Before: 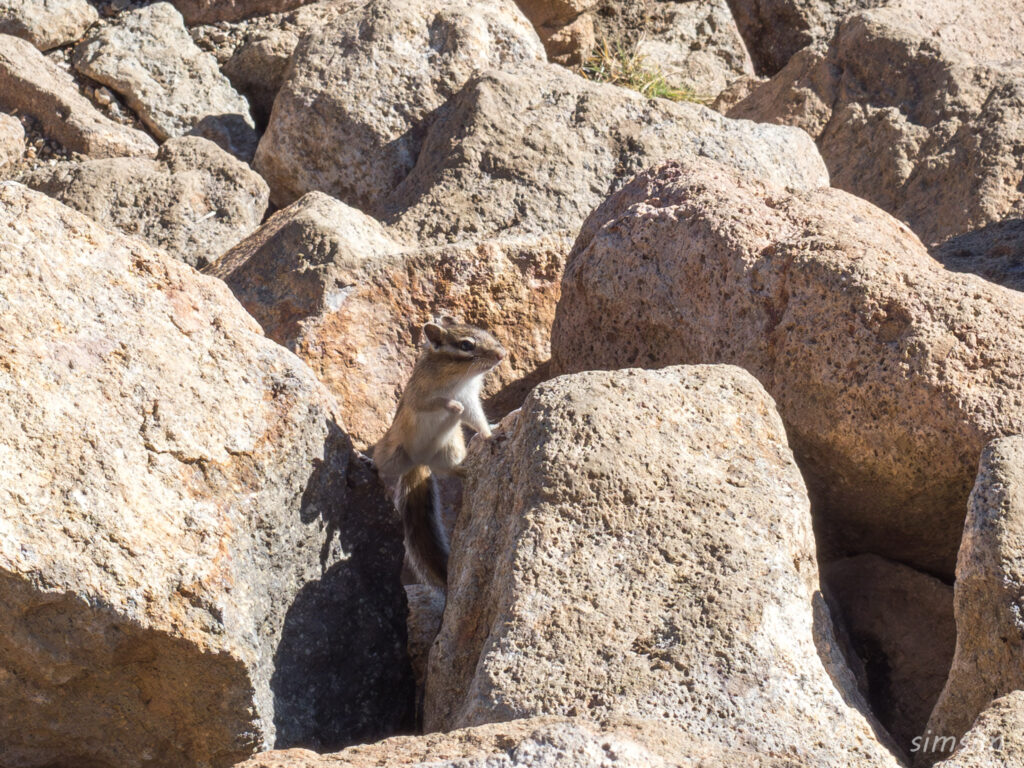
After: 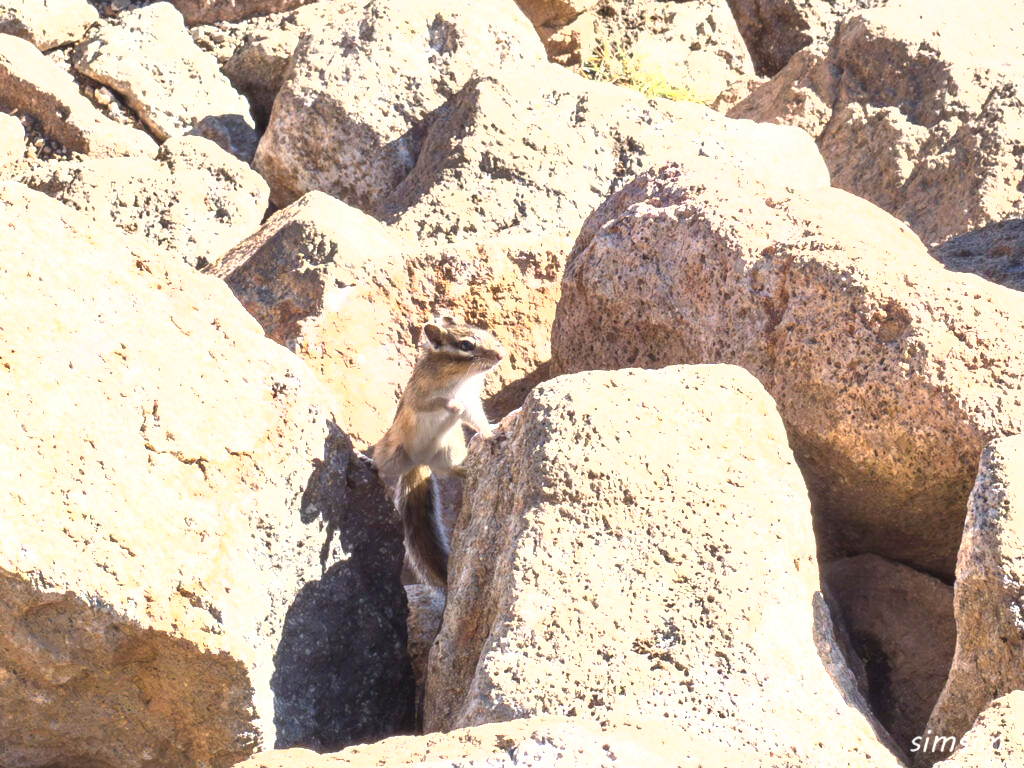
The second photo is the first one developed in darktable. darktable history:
shadows and highlights: radius 125.46, shadows 30.51, highlights -30.51, low approximation 0.01, soften with gaussian
exposure: black level correction 0, exposure 1.55 EV, compensate exposure bias true, compensate highlight preservation false
